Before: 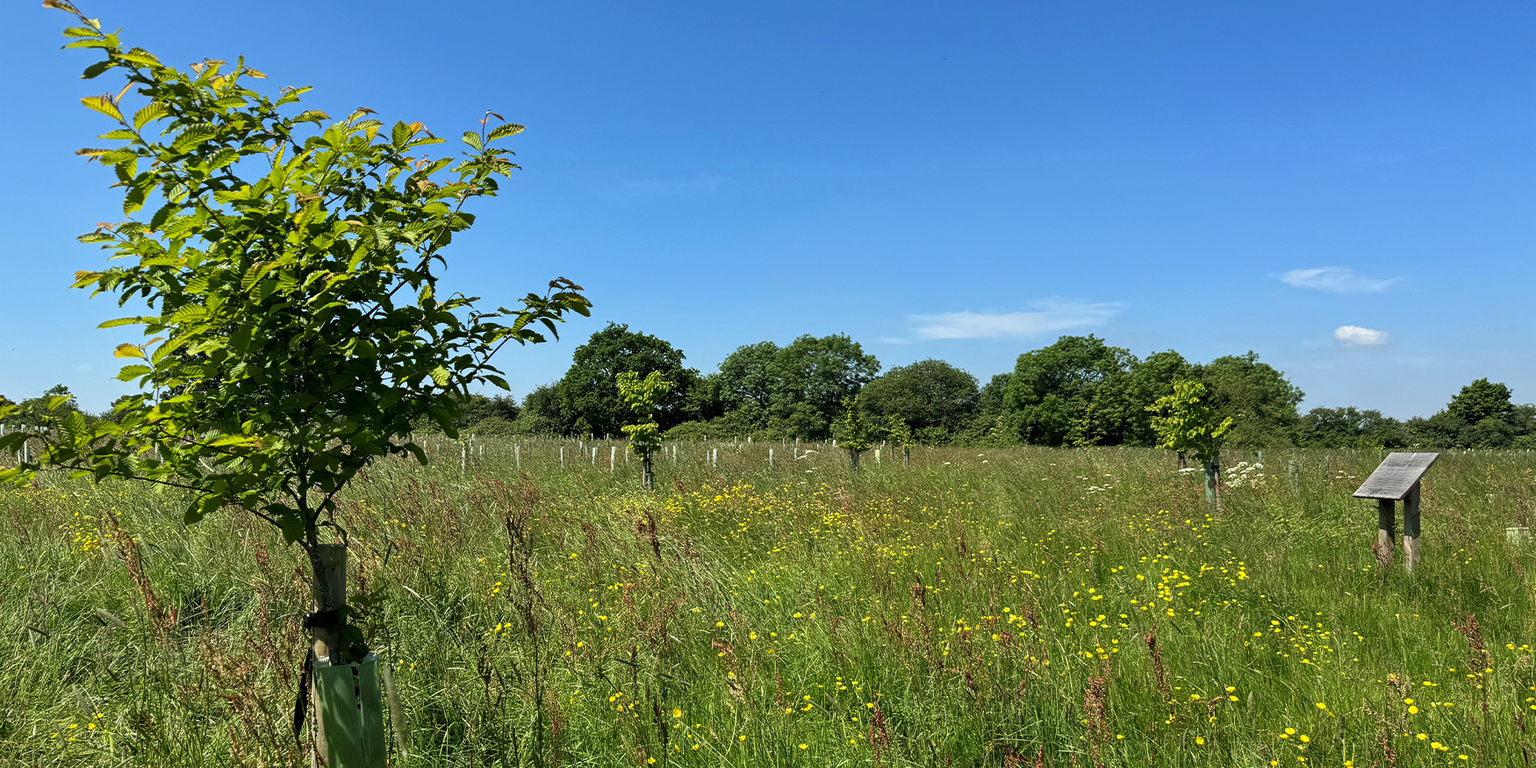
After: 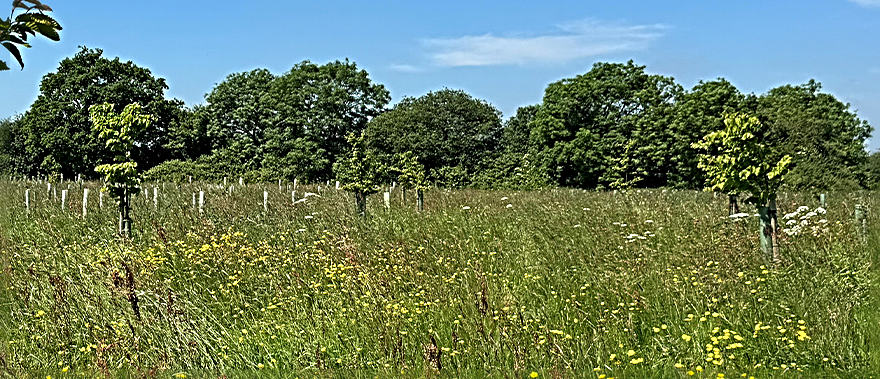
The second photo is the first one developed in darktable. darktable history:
crop: left 35.03%, top 36.625%, right 14.663%, bottom 20.057%
sharpen: radius 3.69, amount 0.928
